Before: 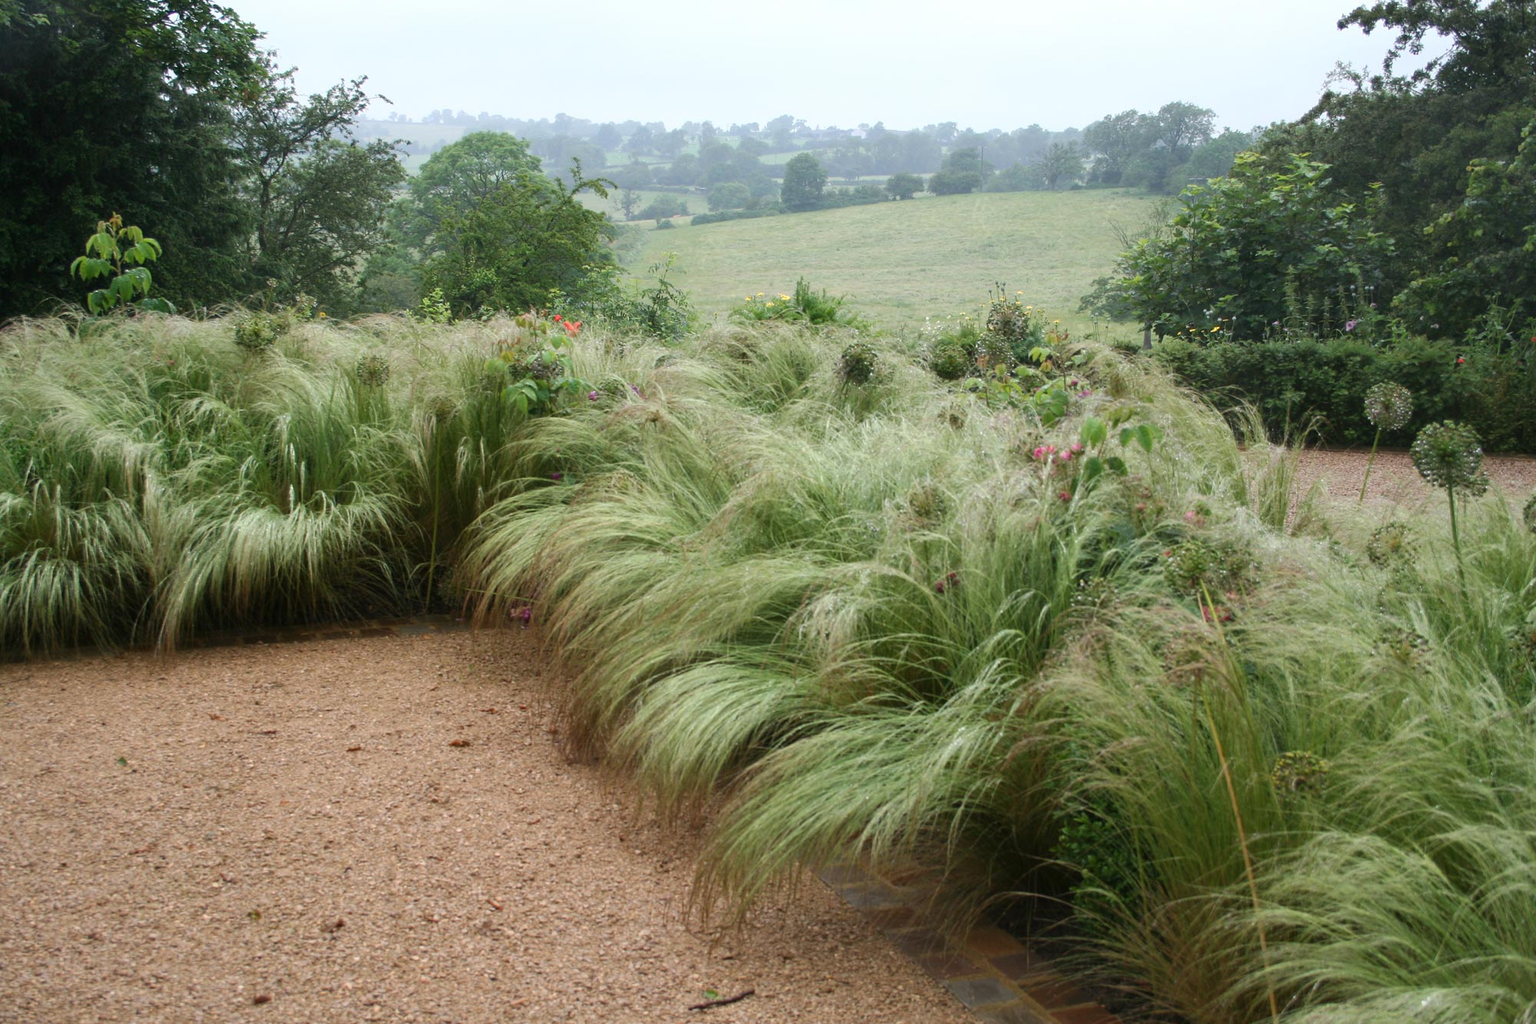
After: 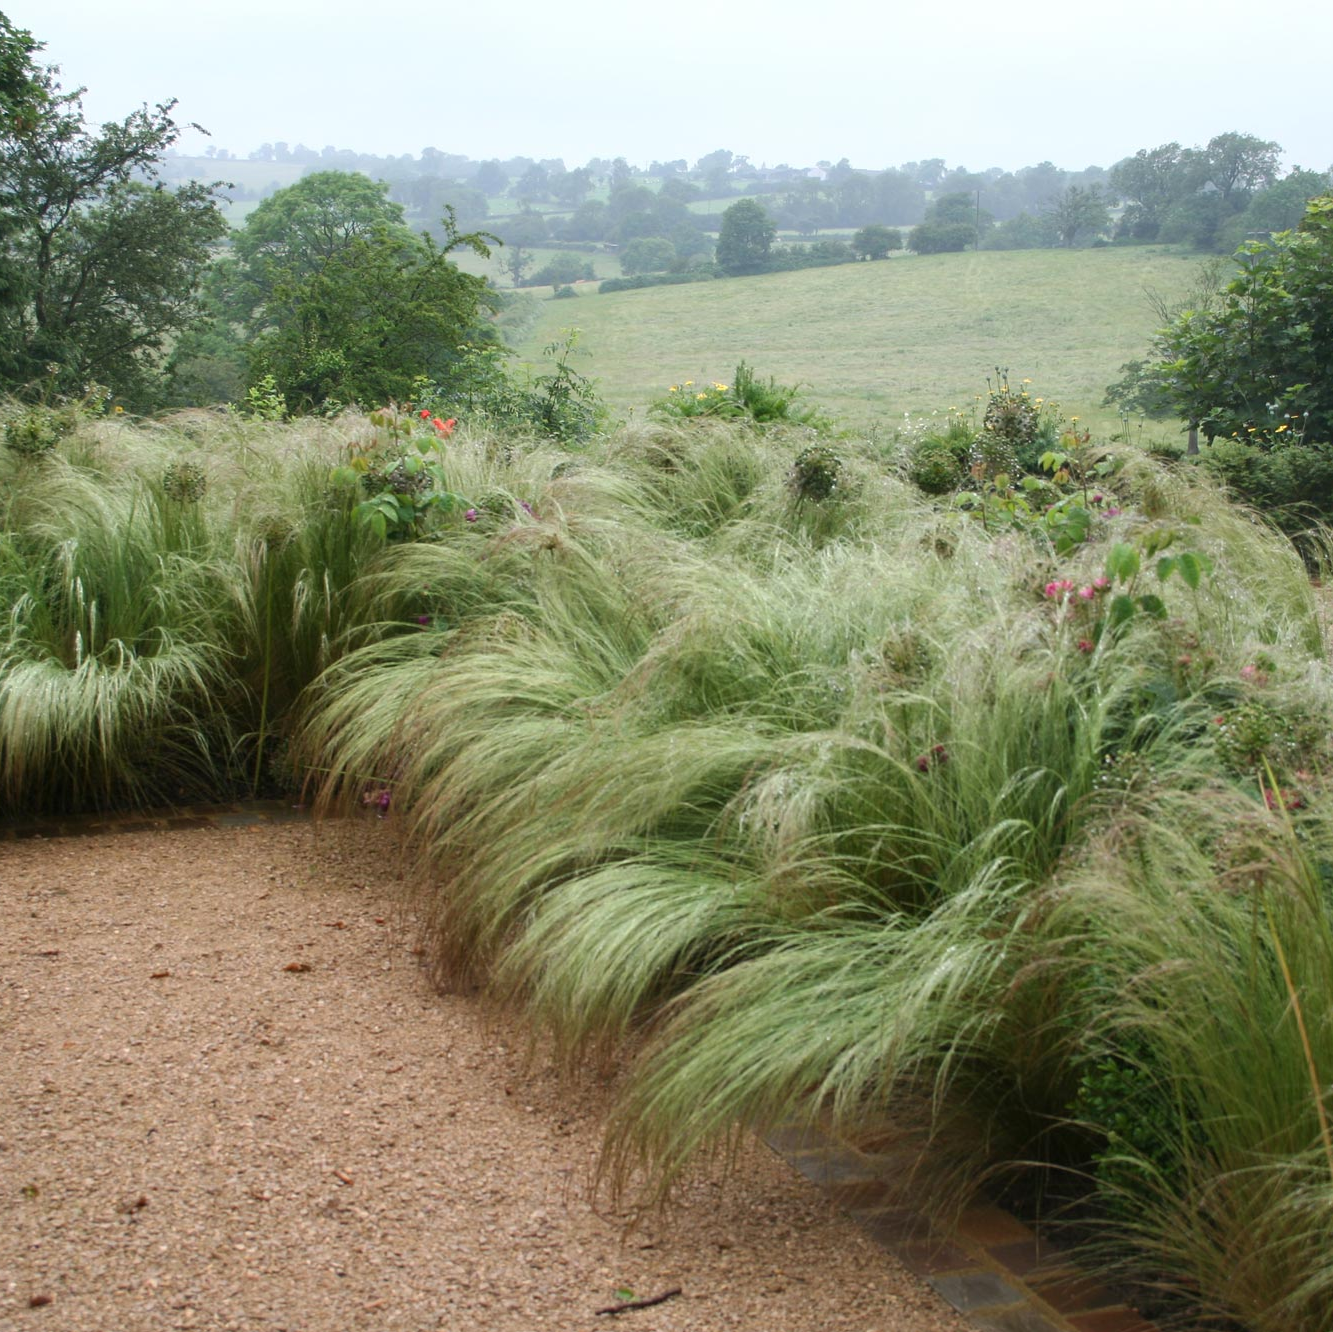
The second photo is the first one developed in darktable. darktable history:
crop and rotate: left 15.052%, right 18.287%
